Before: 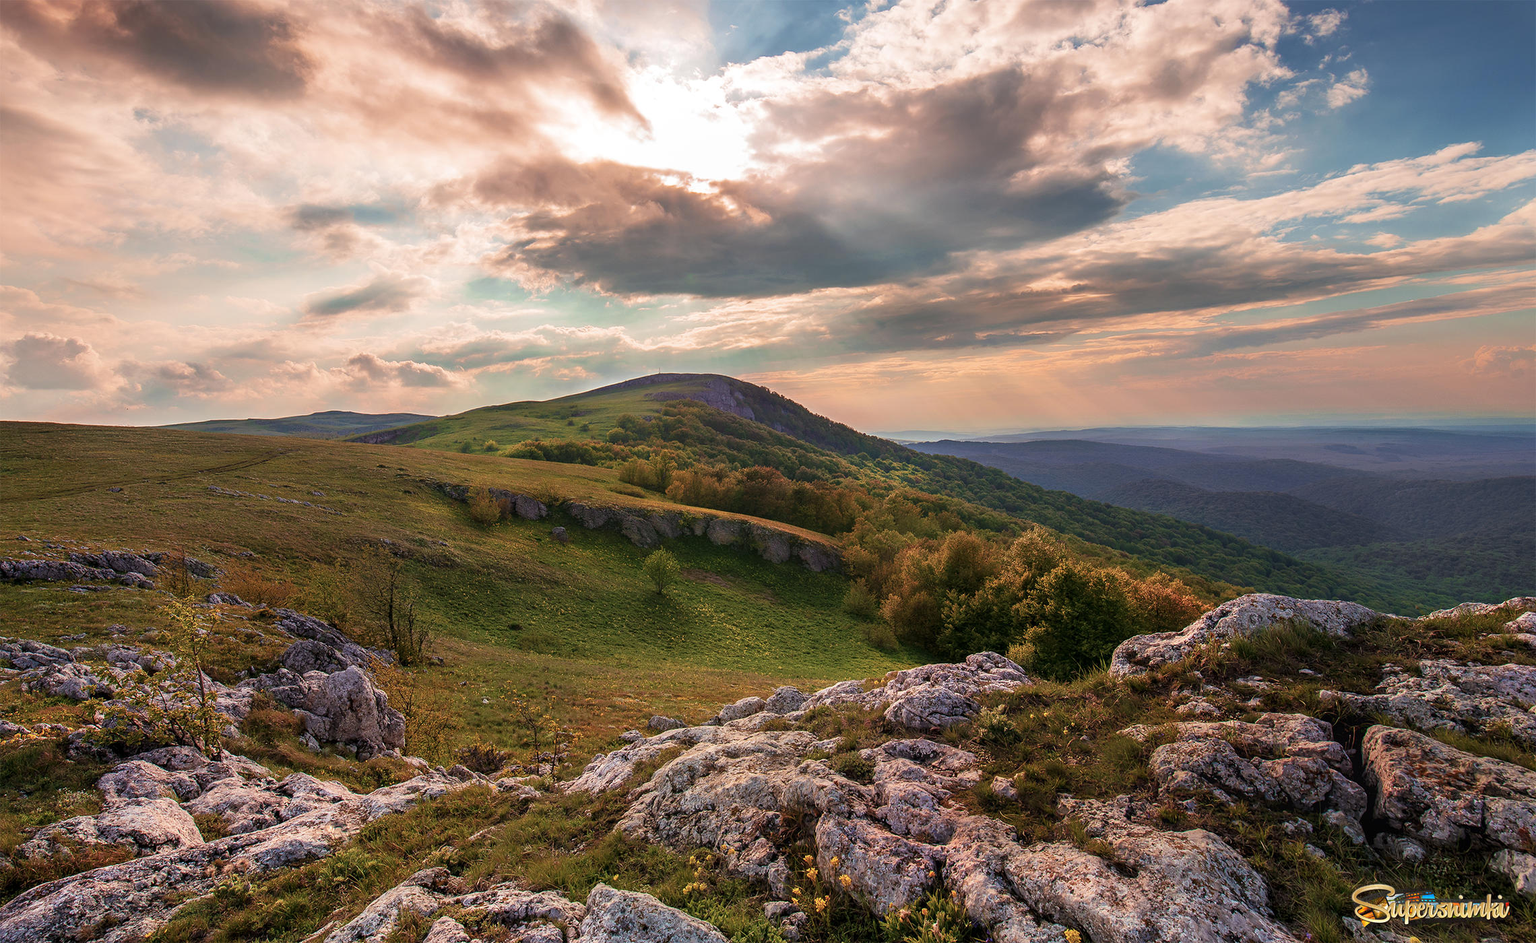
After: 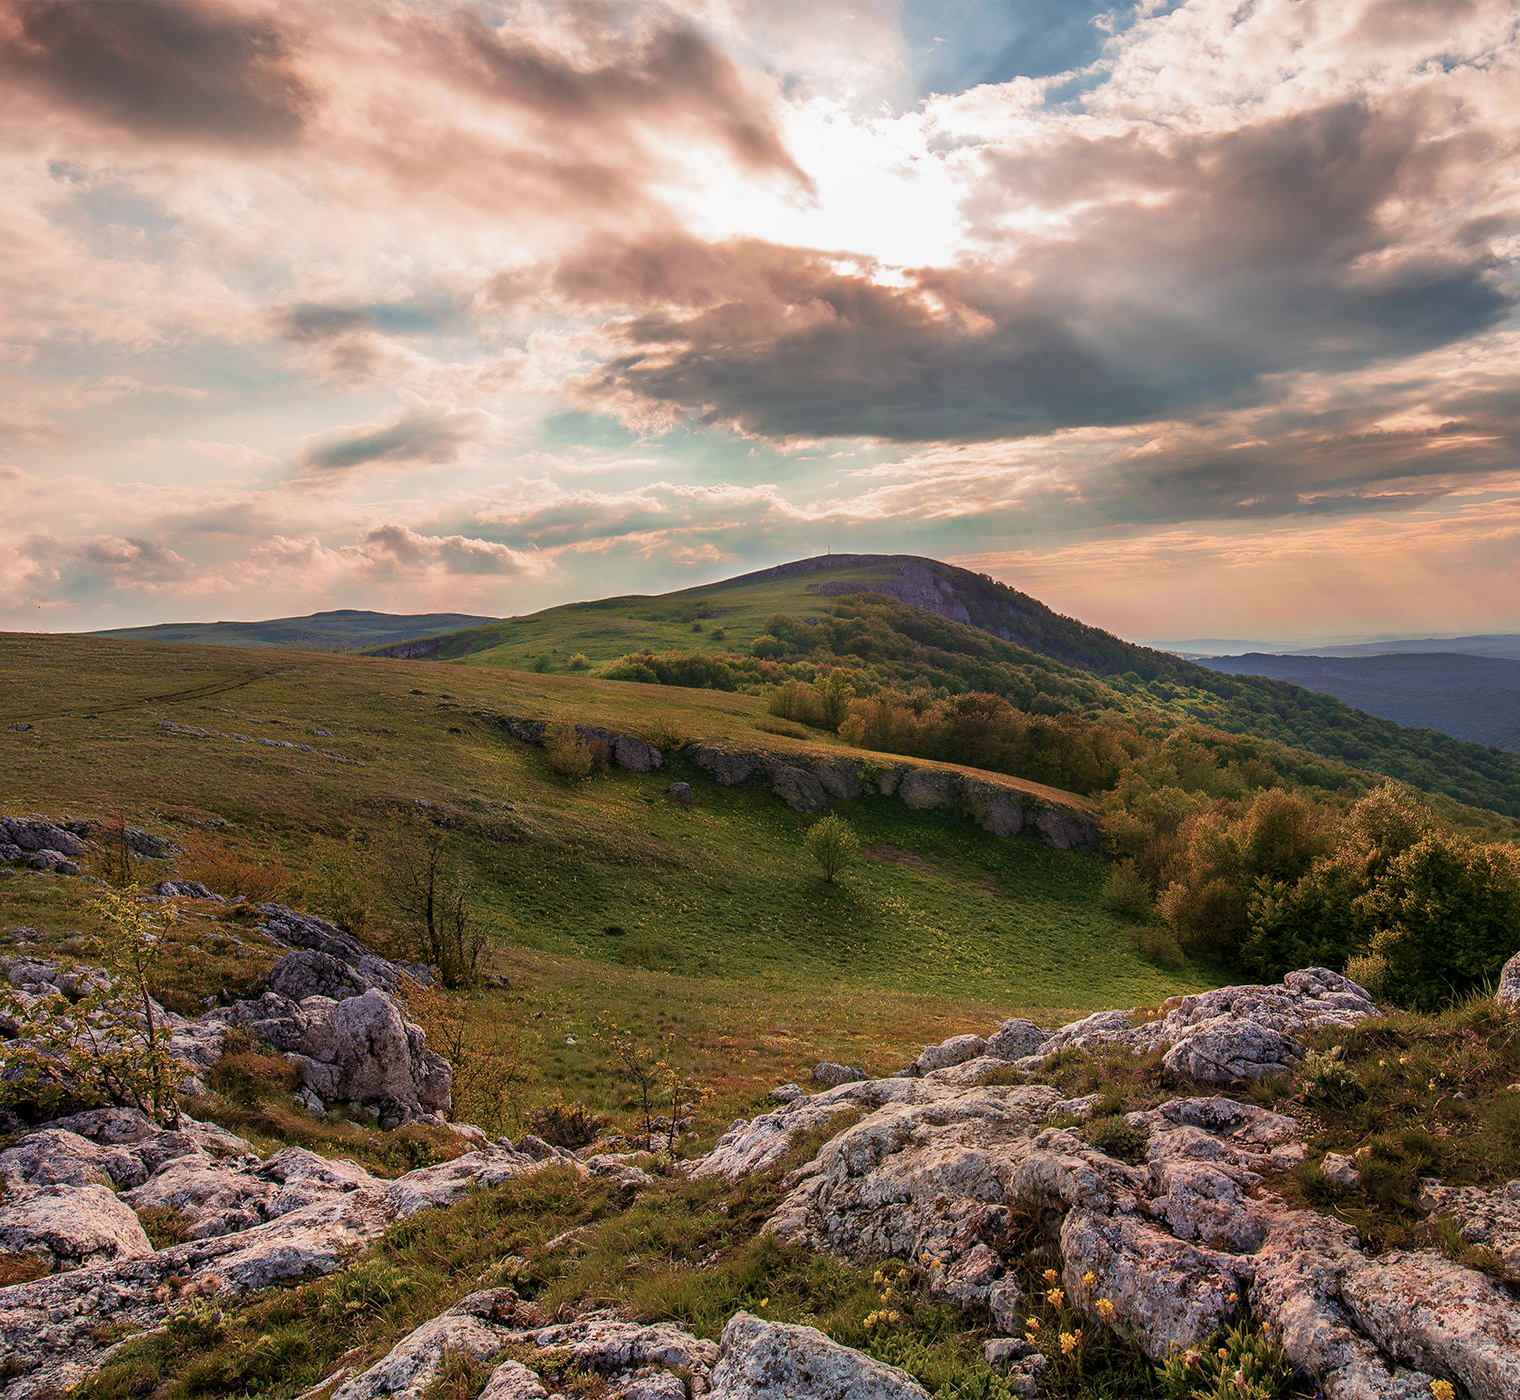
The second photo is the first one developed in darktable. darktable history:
exposure: black level correction 0.002, exposure -0.1 EV, compensate highlight preservation false
crop and rotate: left 6.617%, right 26.717%
